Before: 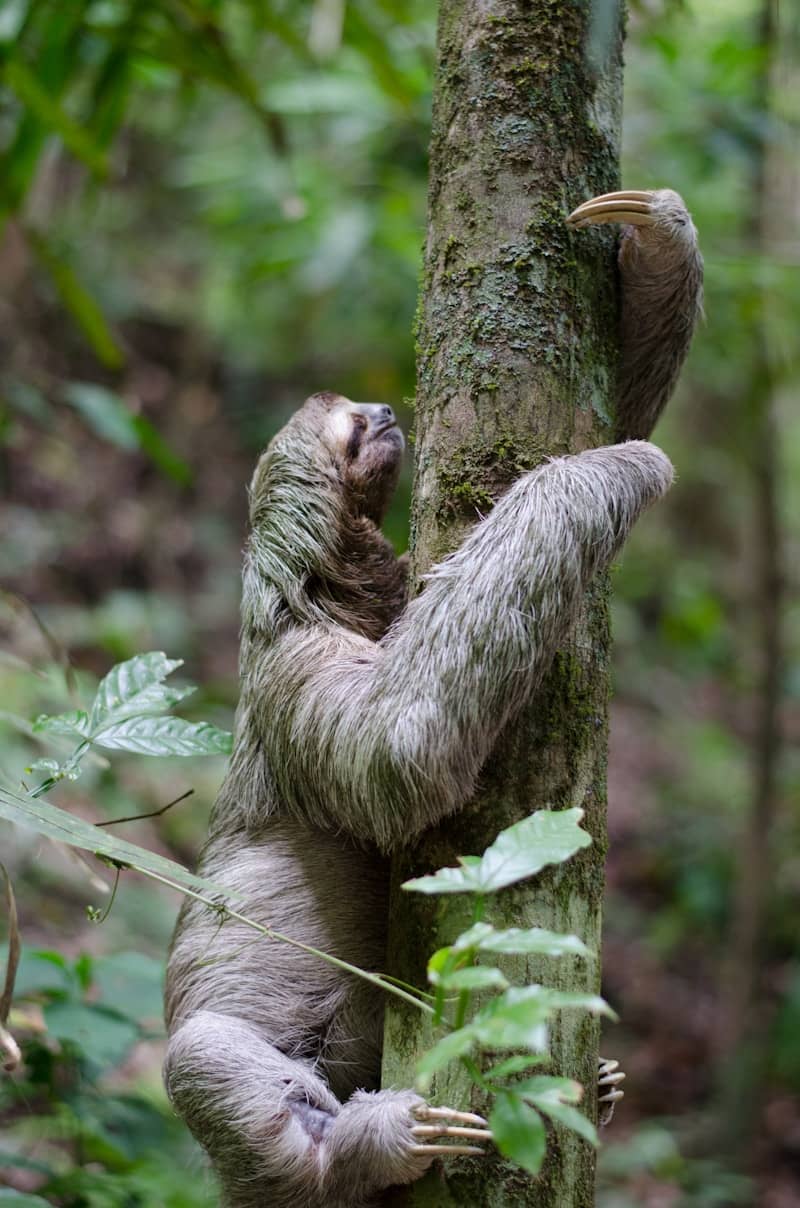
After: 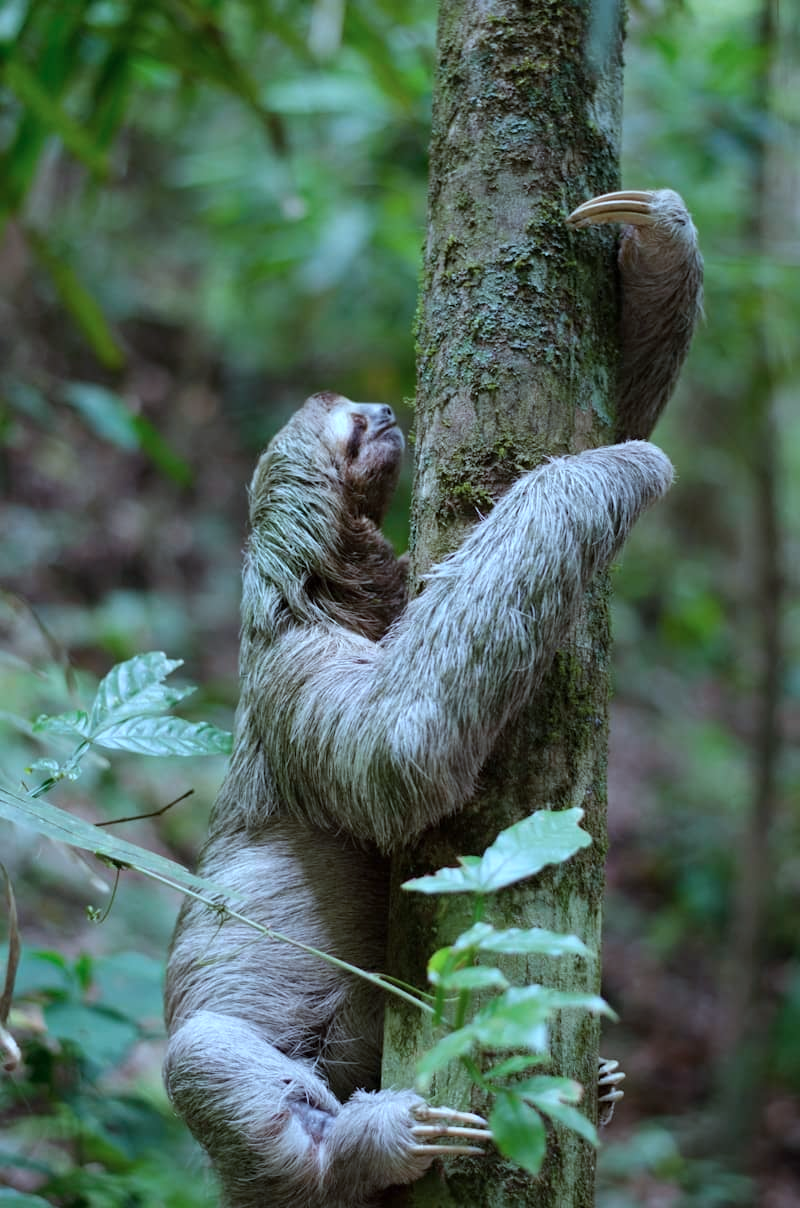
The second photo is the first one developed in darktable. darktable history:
color correction: highlights a* -10.53, highlights b* -19.71
